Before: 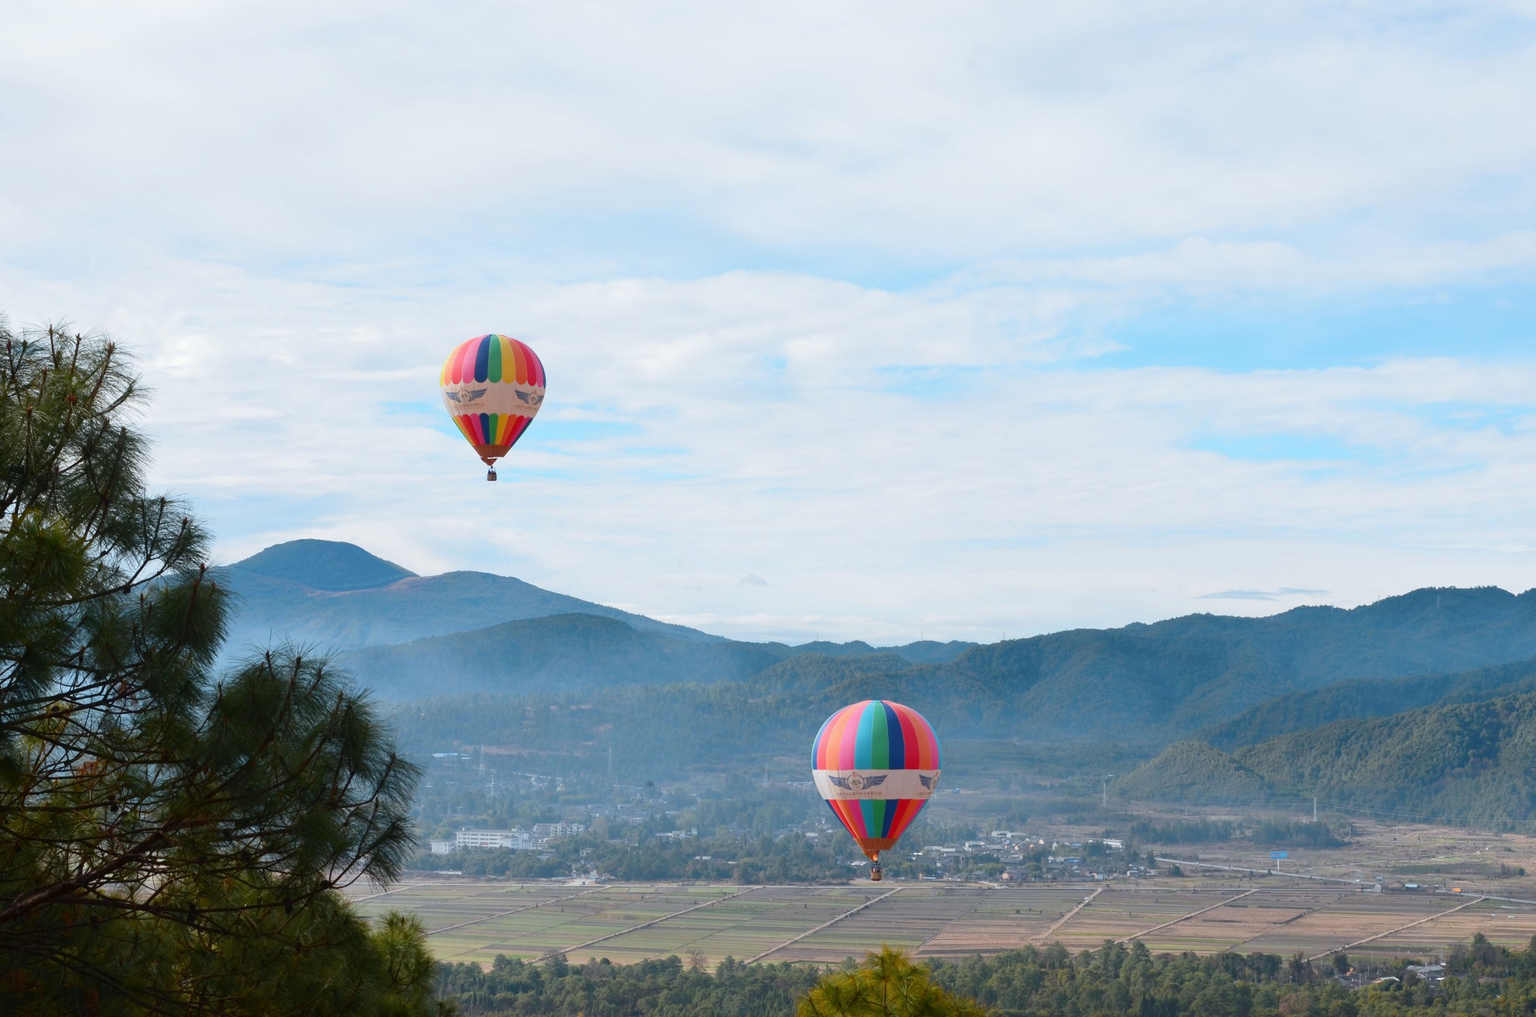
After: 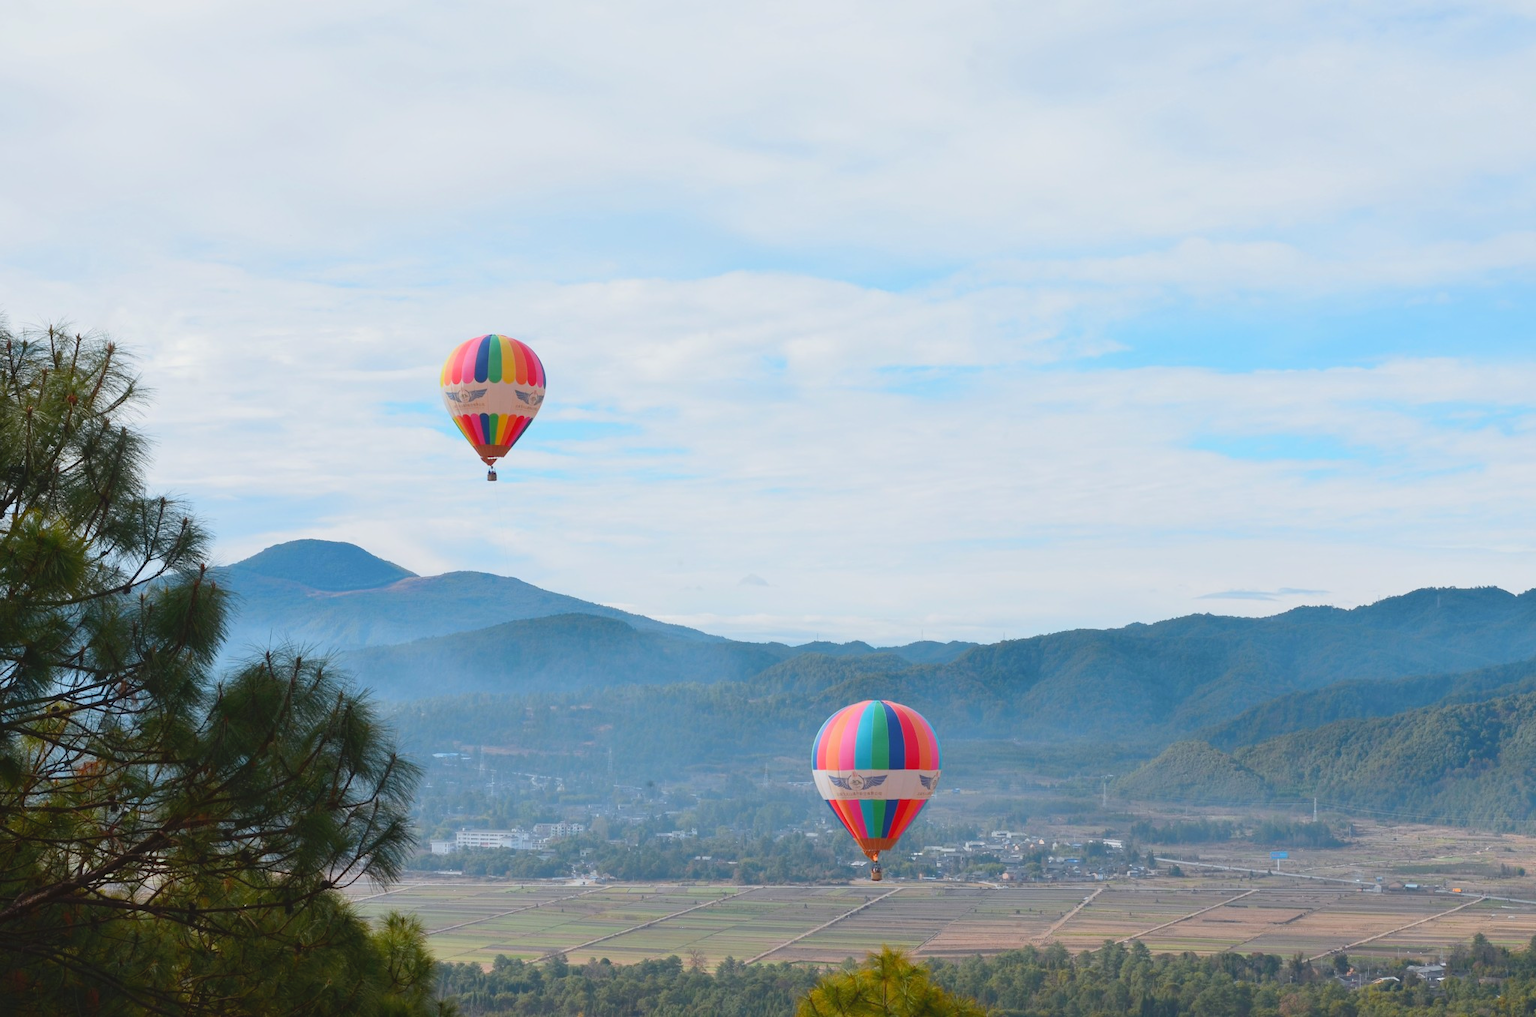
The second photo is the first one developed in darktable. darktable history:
contrast brightness saturation: contrast -0.1, brightness 0.05, saturation 0.08
exposure: black level correction 0.001, compensate highlight preservation false
